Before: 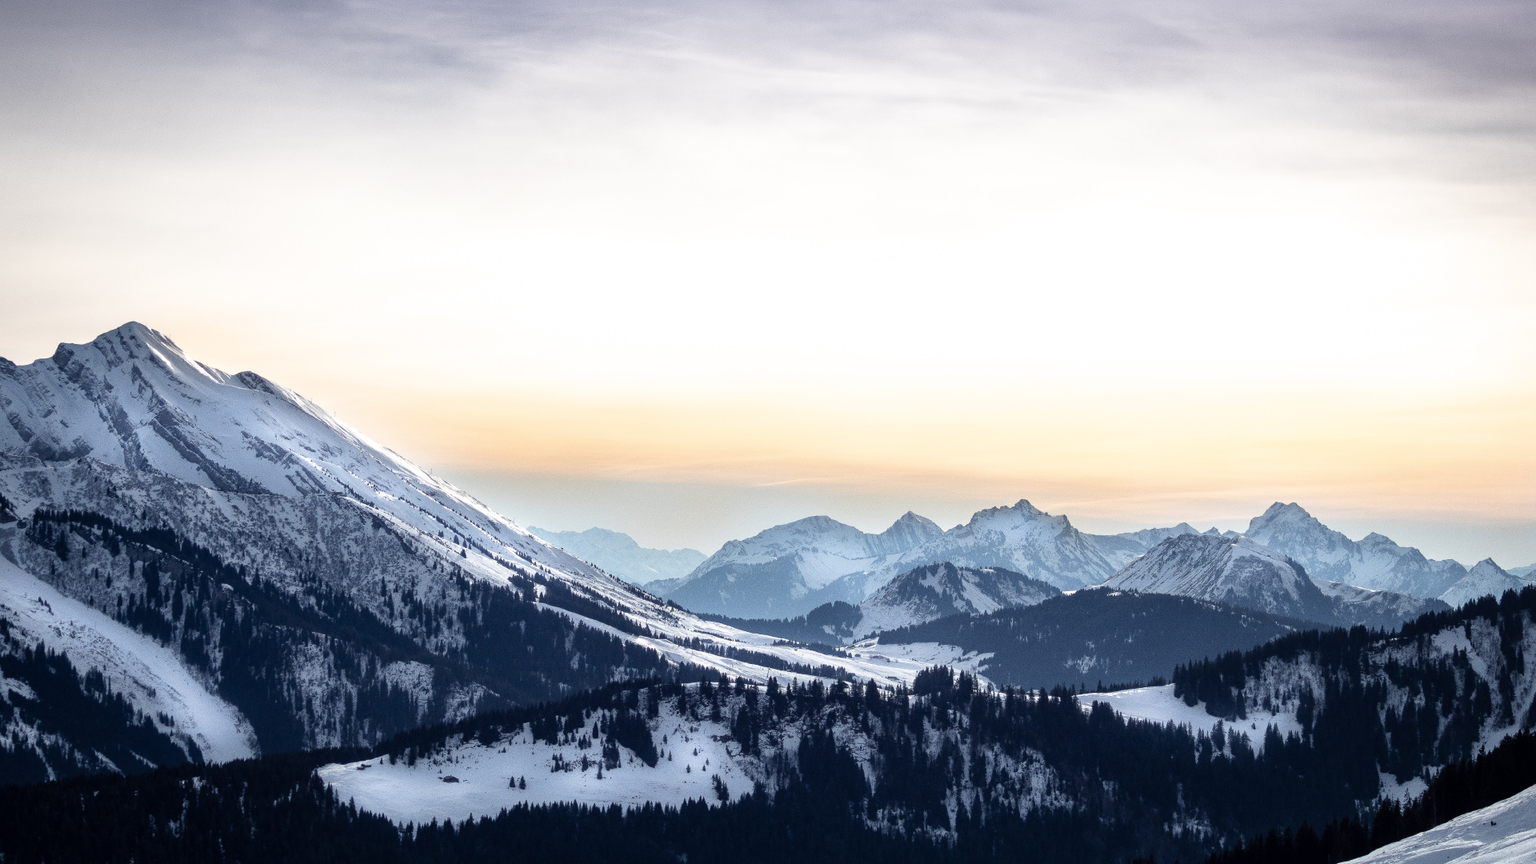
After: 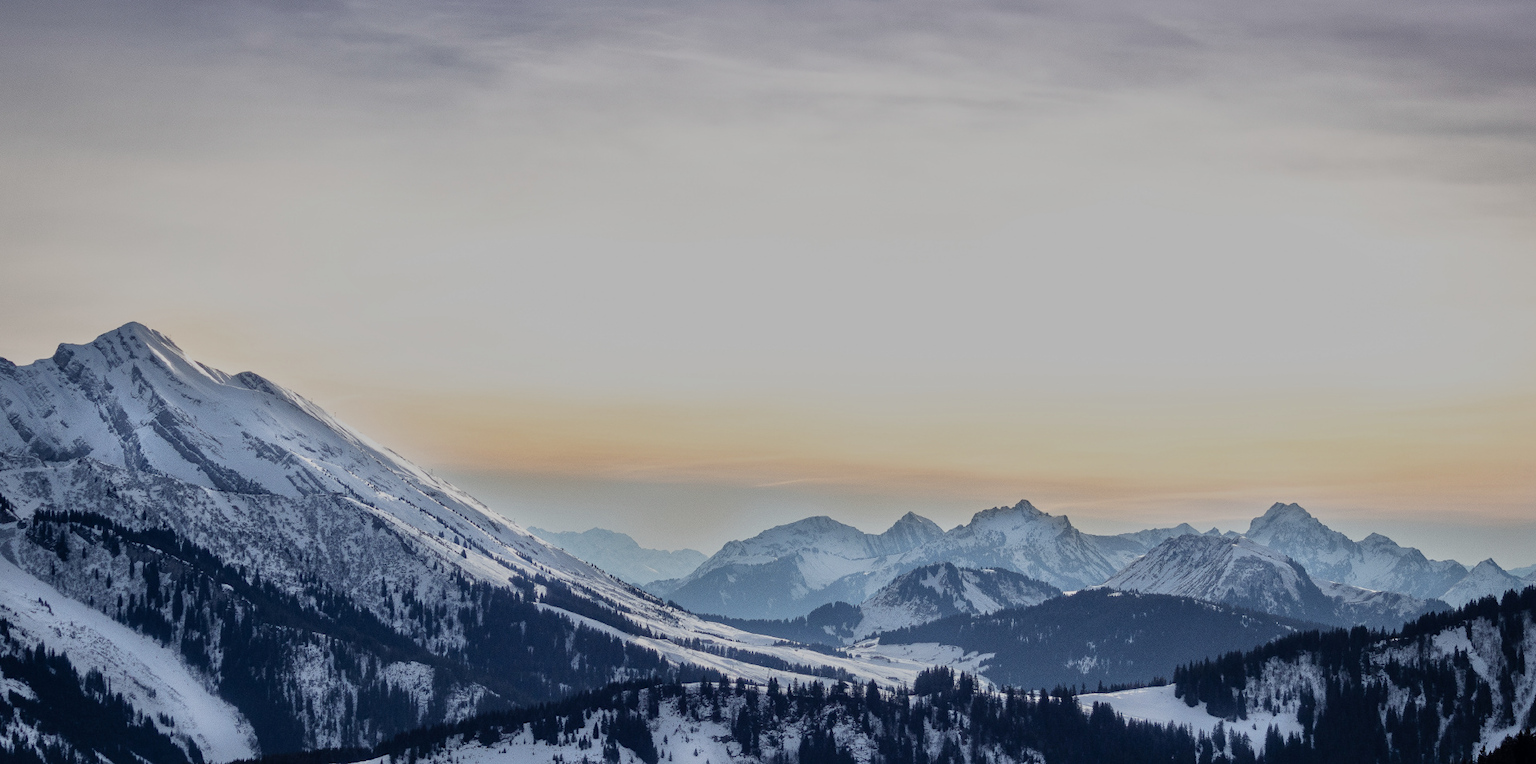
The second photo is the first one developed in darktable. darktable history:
local contrast: mode bilateral grid, contrast 20, coarseness 50, detail 102%, midtone range 0.2
shadows and highlights: shadows 29.61, highlights -30.47, low approximation 0.01, soften with gaussian
crop and rotate: top 0%, bottom 11.49%
tone equalizer: -8 EV -0.002 EV, -7 EV 0.005 EV, -6 EV -0.008 EV, -5 EV 0.007 EV, -4 EV -0.042 EV, -3 EV -0.233 EV, -2 EV -0.662 EV, -1 EV -0.983 EV, +0 EV -0.969 EV, smoothing diameter 2%, edges refinement/feathering 20, mask exposure compensation -1.57 EV, filter diffusion 5
